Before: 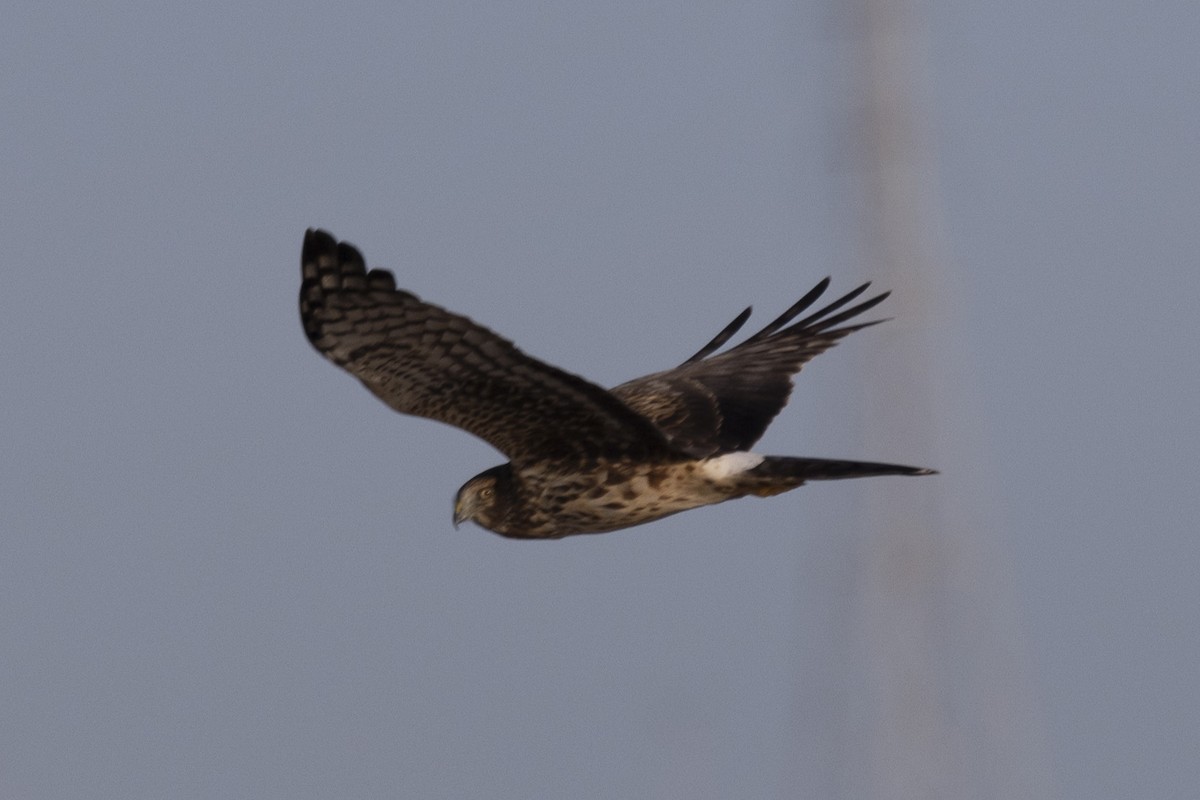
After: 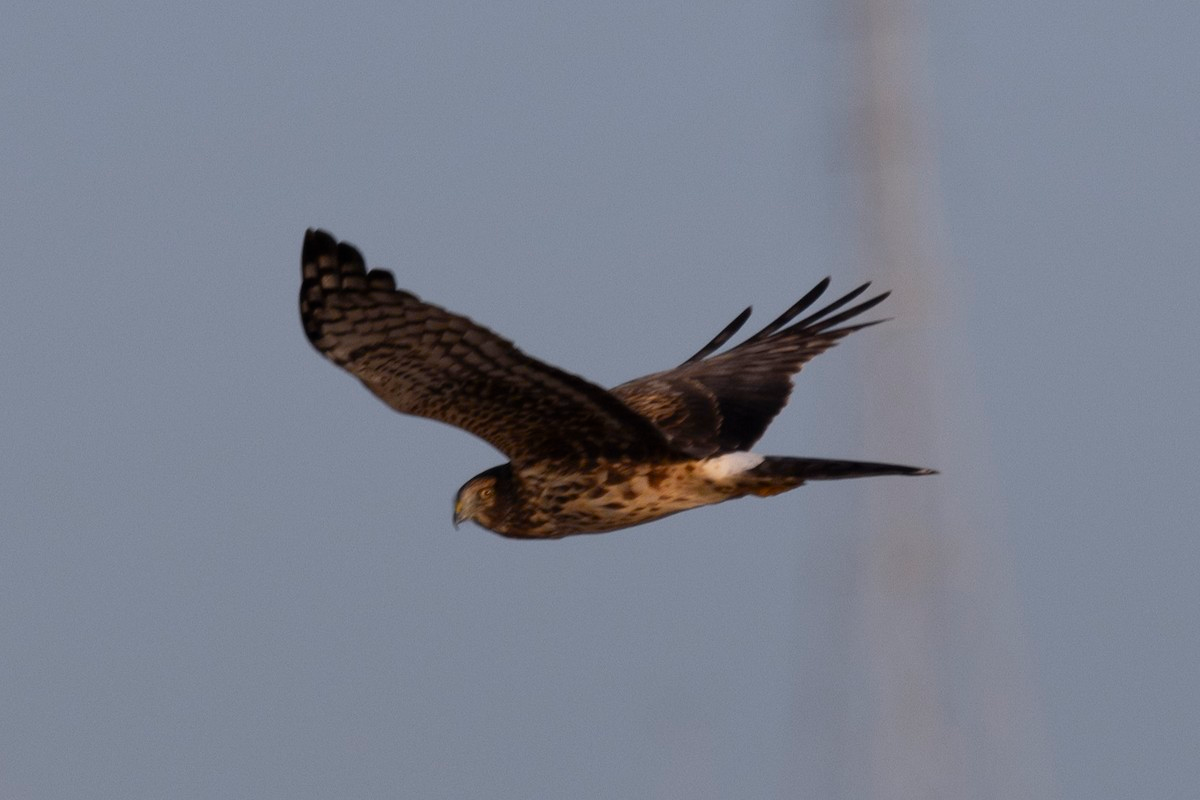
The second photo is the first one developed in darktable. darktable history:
color zones: curves: ch0 [(0.224, 0.526) (0.75, 0.5)]; ch1 [(0.055, 0.526) (0.224, 0.761) (0.377, 0.526) (0.75, 0.5)]
vibrance: on, module defaults
